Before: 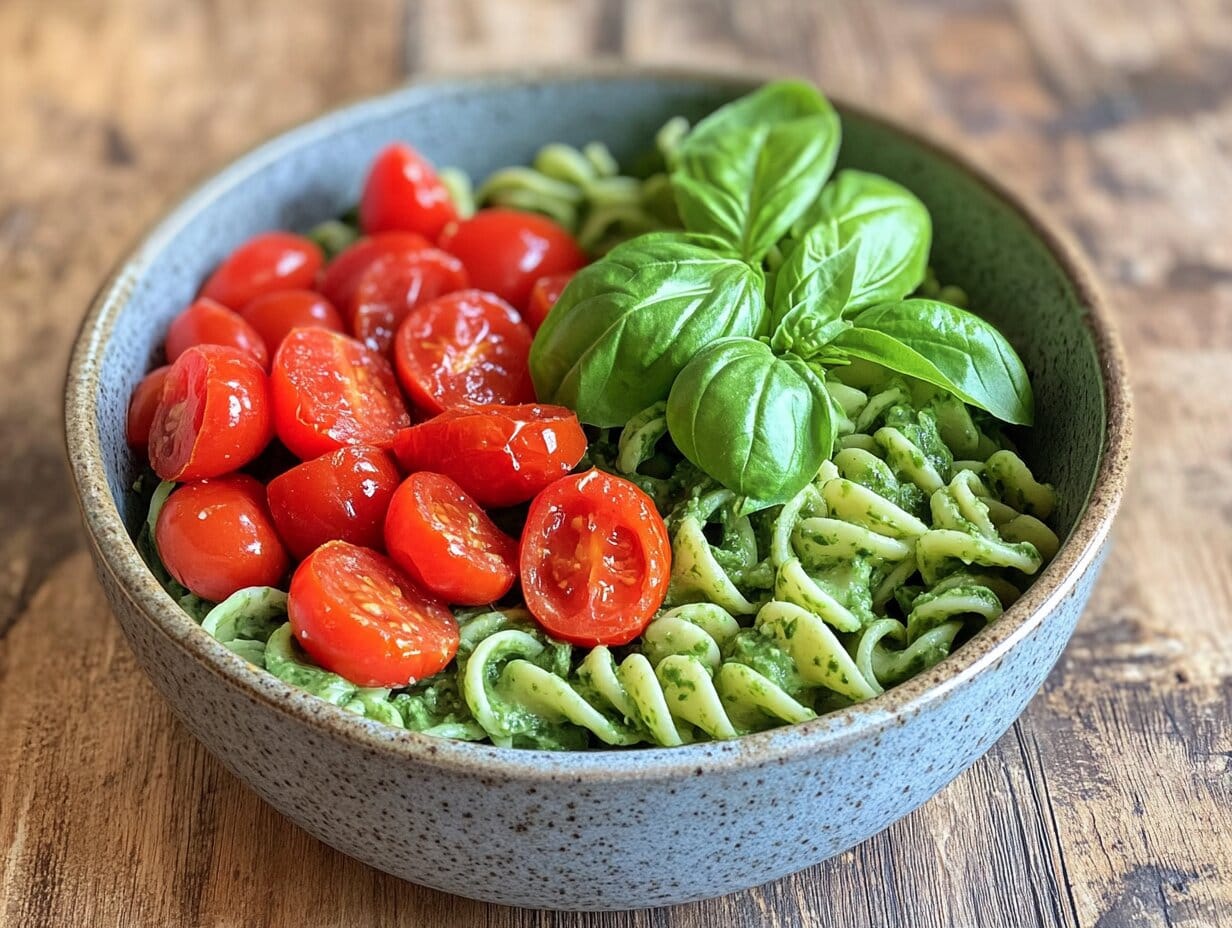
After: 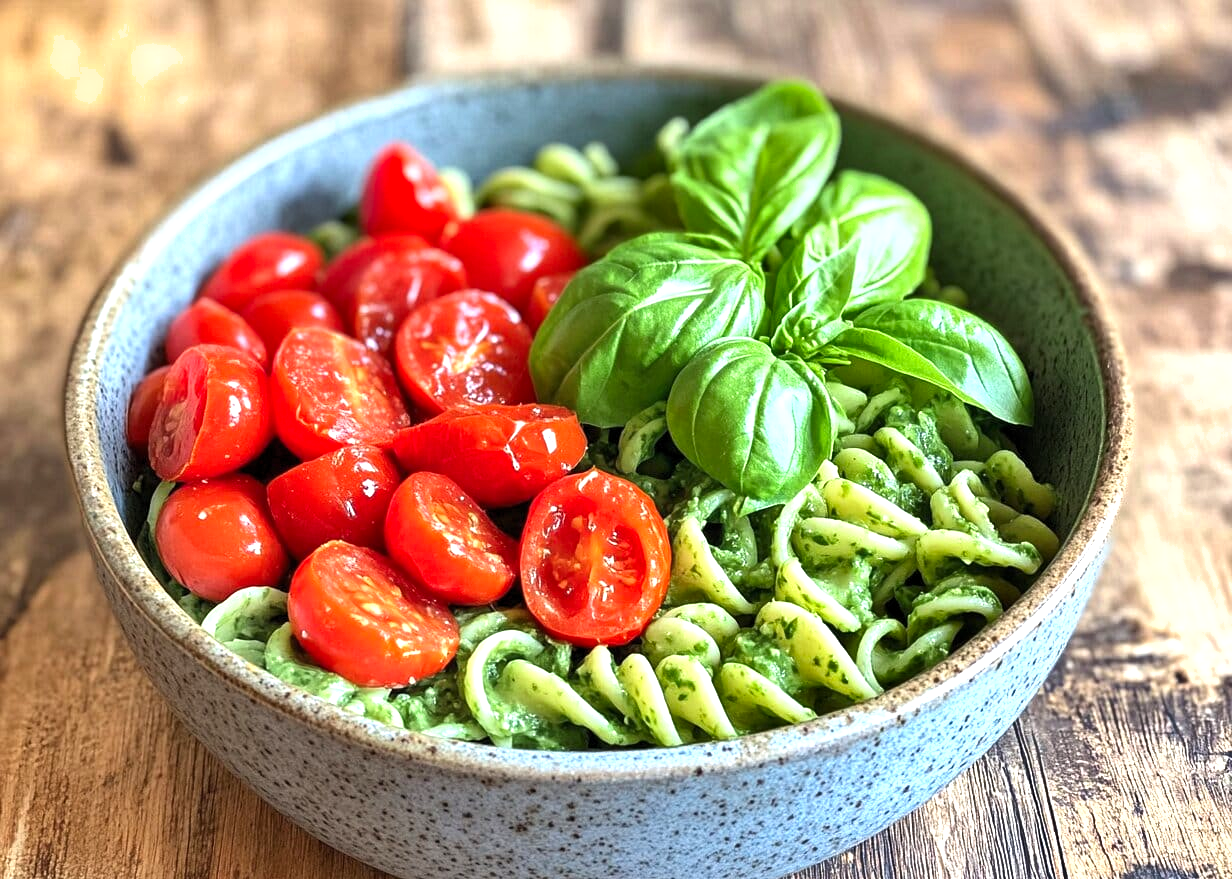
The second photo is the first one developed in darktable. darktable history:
levels: black 8.54%, levels [0.016, 0.492, 0.969]
exposure: exposure 0.639 EV, compensate exposure bias true, compensate highlight preservation false
crop and rotate: top 0.006%, bottom 5.193%
shadows and highlights: soften with gaussian
contrast brightness saturation: contrast -0.017, brightness -0.011, saturation 0.03
